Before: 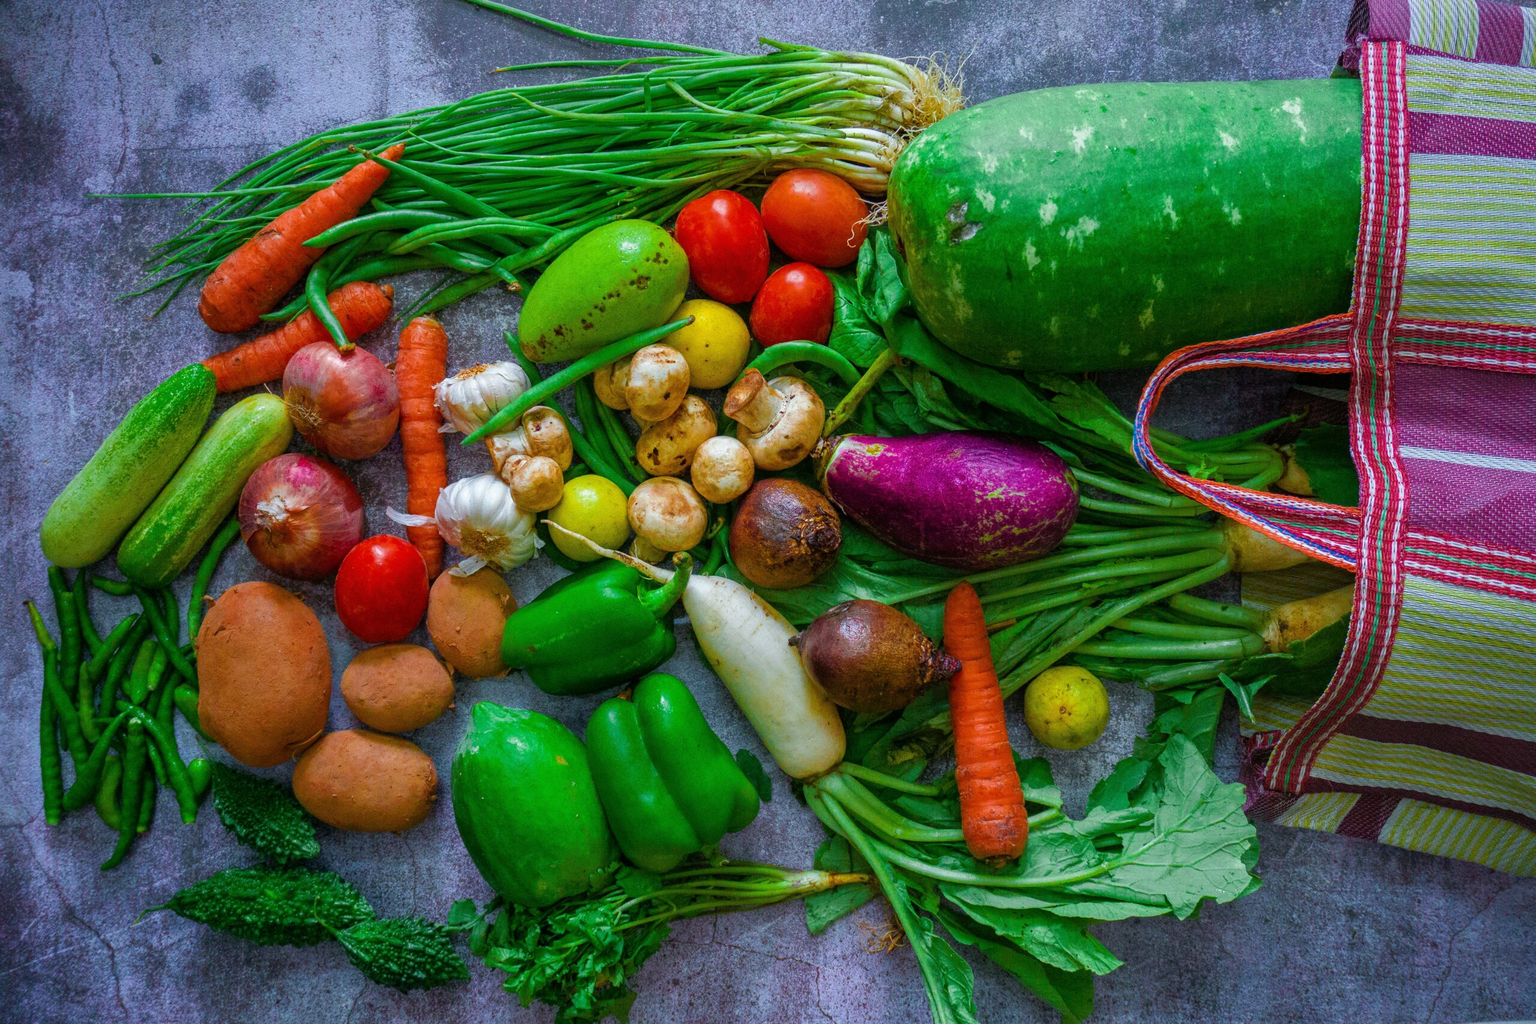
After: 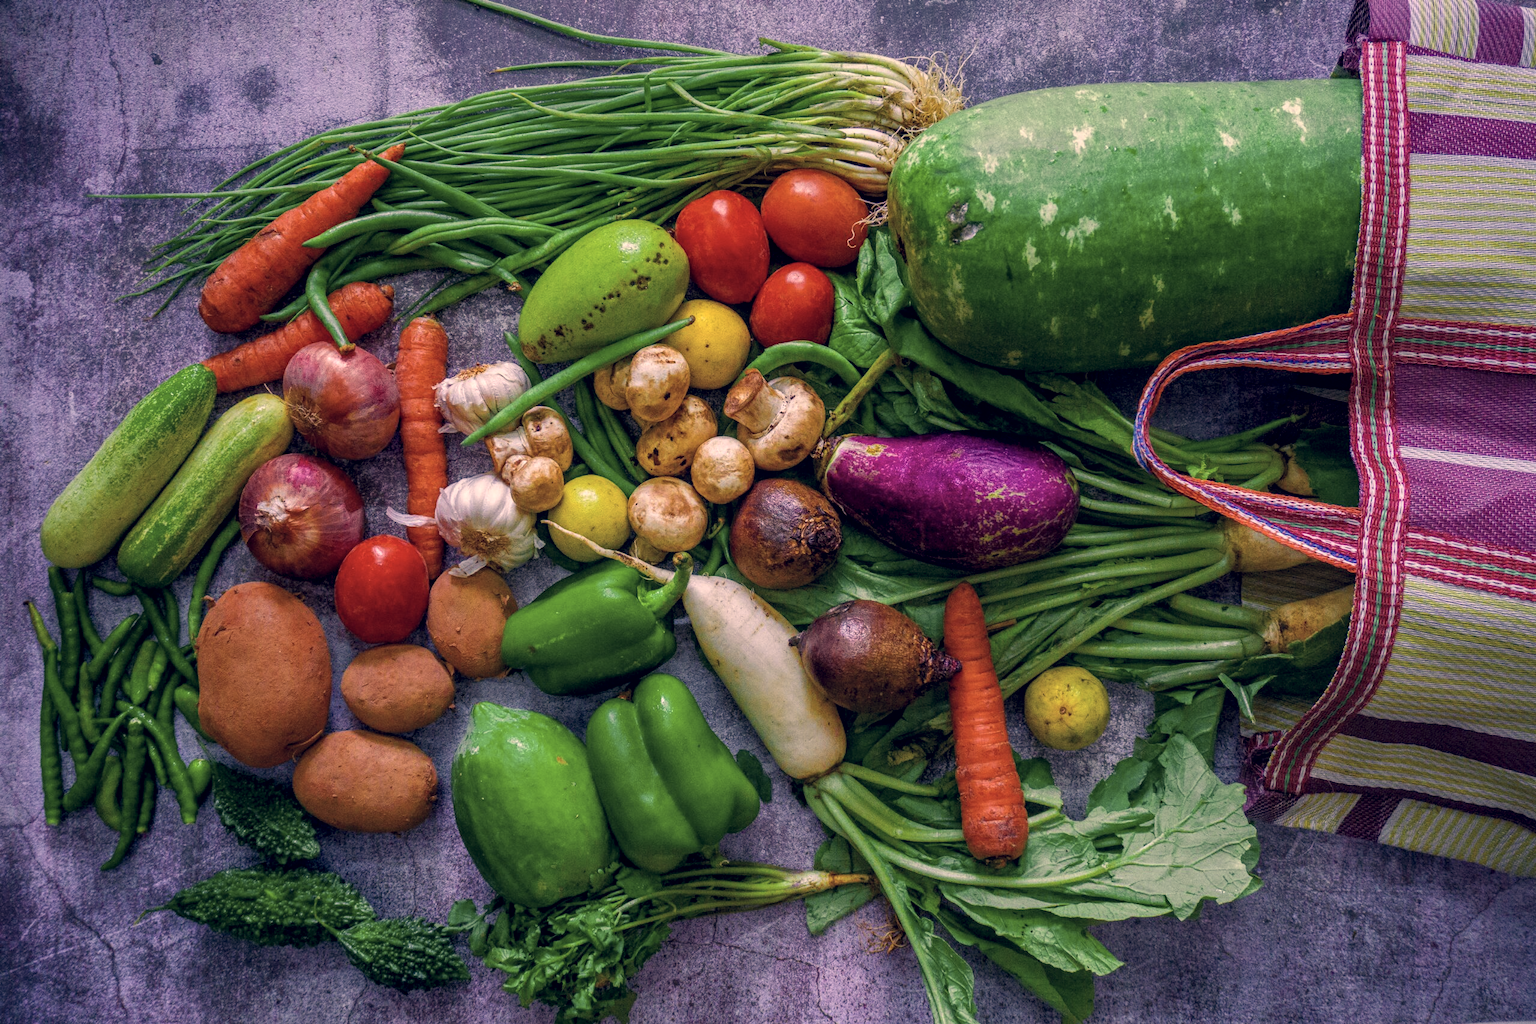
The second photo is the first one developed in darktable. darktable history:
color calibration: illuminant as shot in camera, x 0.358, y 0.373, temperature 4628.91 K
local contrast: detail 130%
color correction: highlights a* 20.32, highlights b* 27.93, shadows a* 3.31, shadows b* -17.22, saturation 0.747
exposure: exposure -0.152 EV, compensate highlight preservation false
